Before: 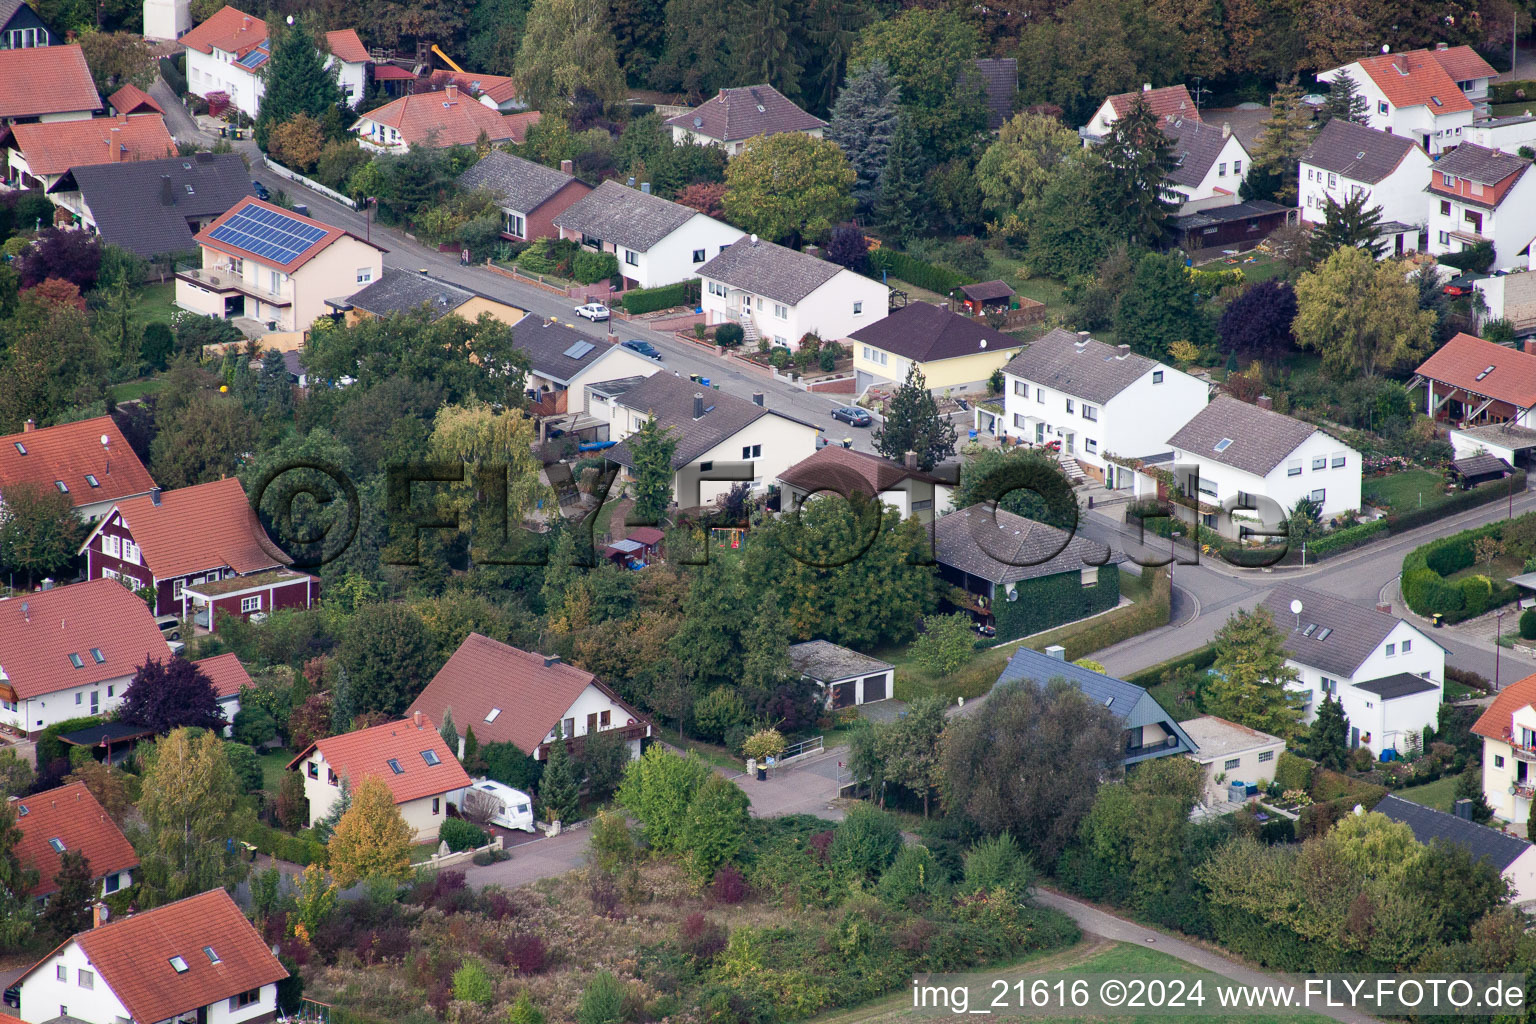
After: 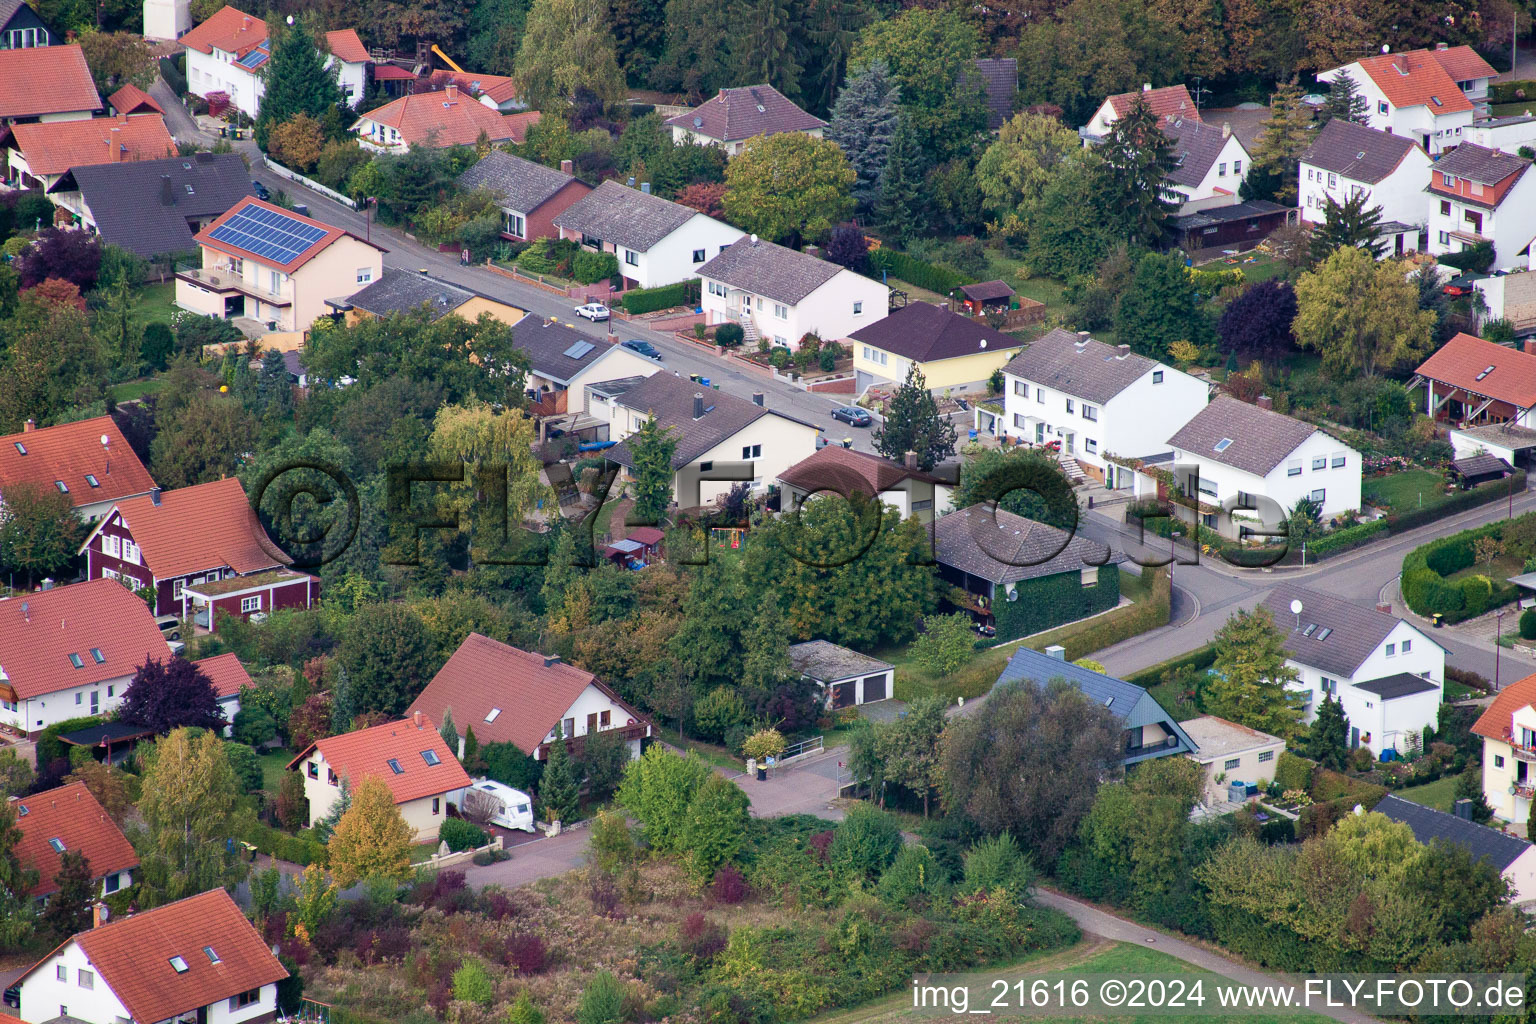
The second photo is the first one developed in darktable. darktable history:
velvia: on, module defaults
shadows and highlights: shadows 40, highlights -54, highlights color adjustment 46%, low approximation 0.01, soften with gaussian
